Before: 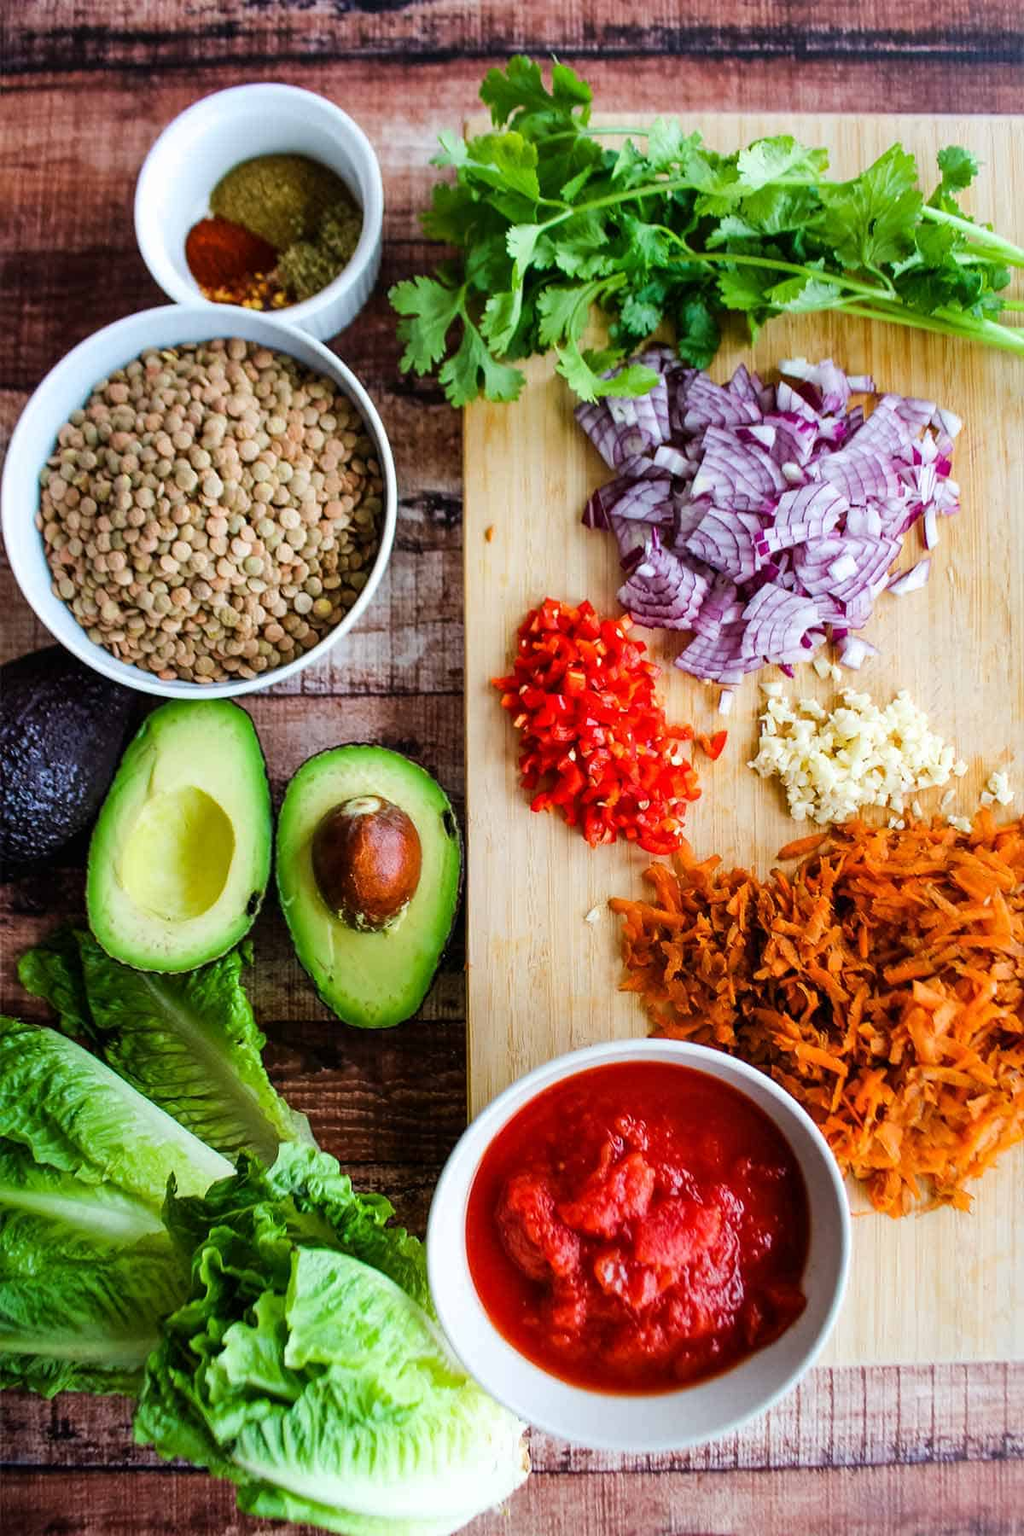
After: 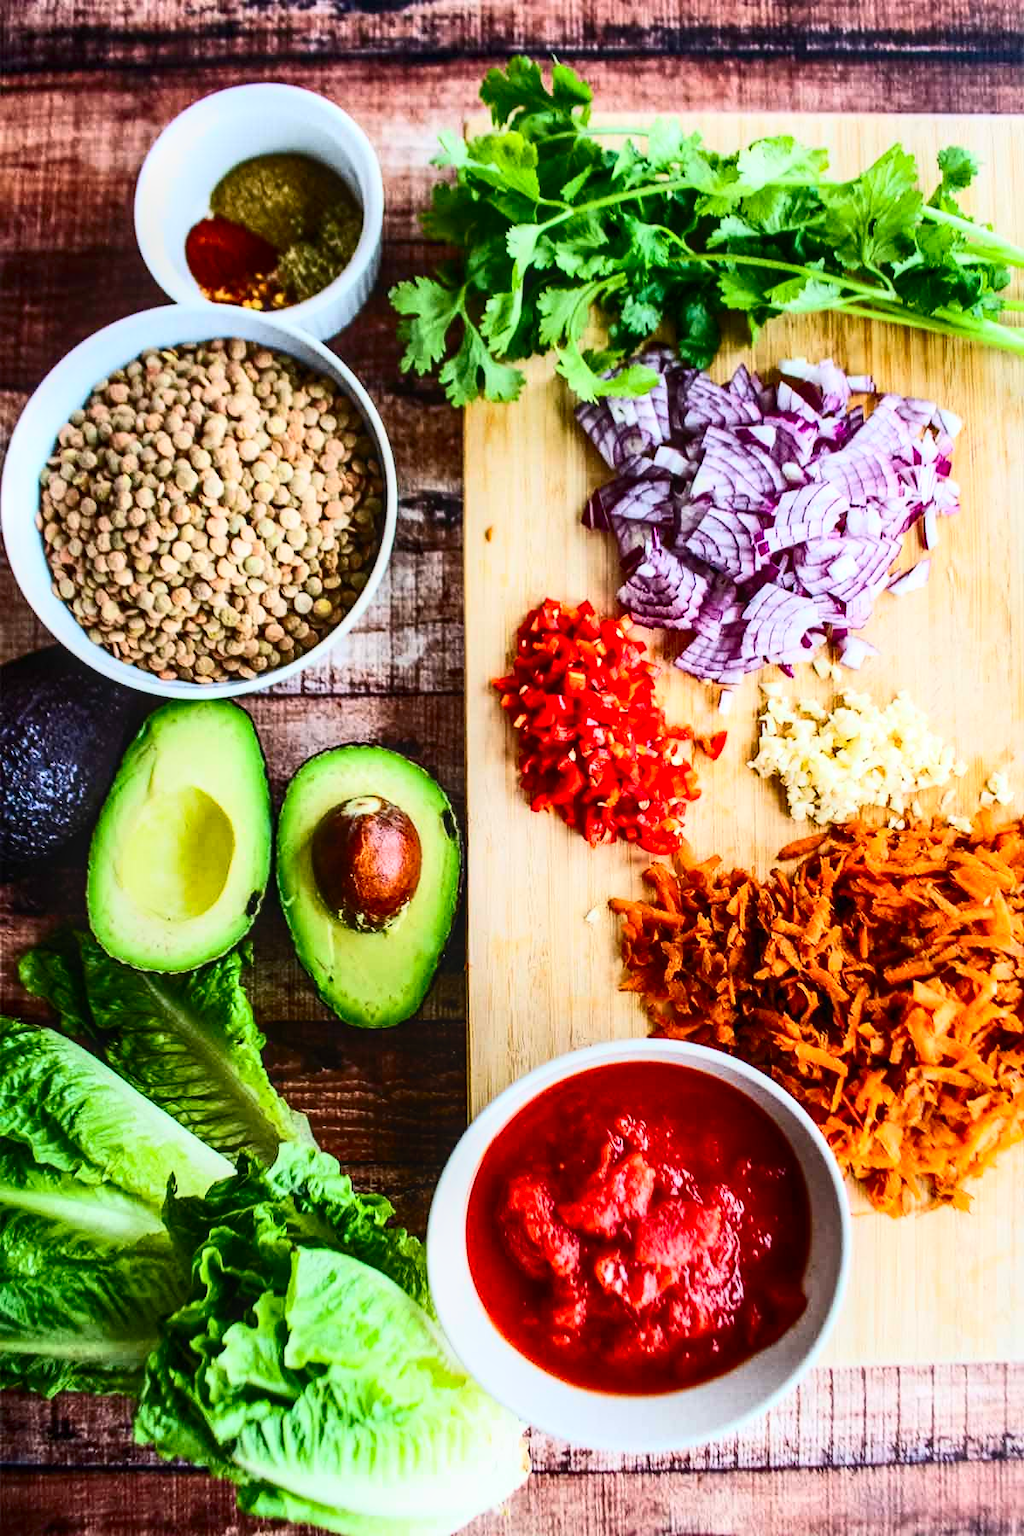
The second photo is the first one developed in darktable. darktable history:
contrast brightness saturation: contrast 0.4, brightness 0.1, saturation 0.21
local contrast: on, module defaults
exposure: compensate highlight preservation false
